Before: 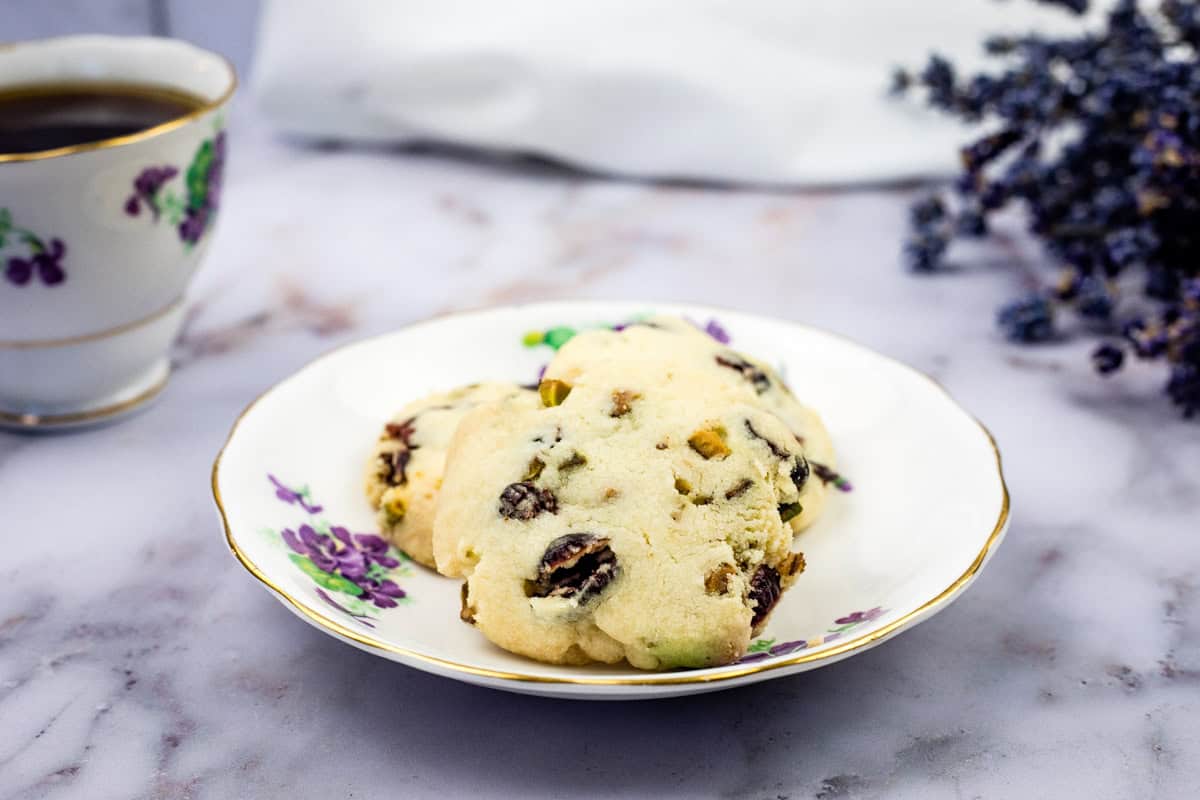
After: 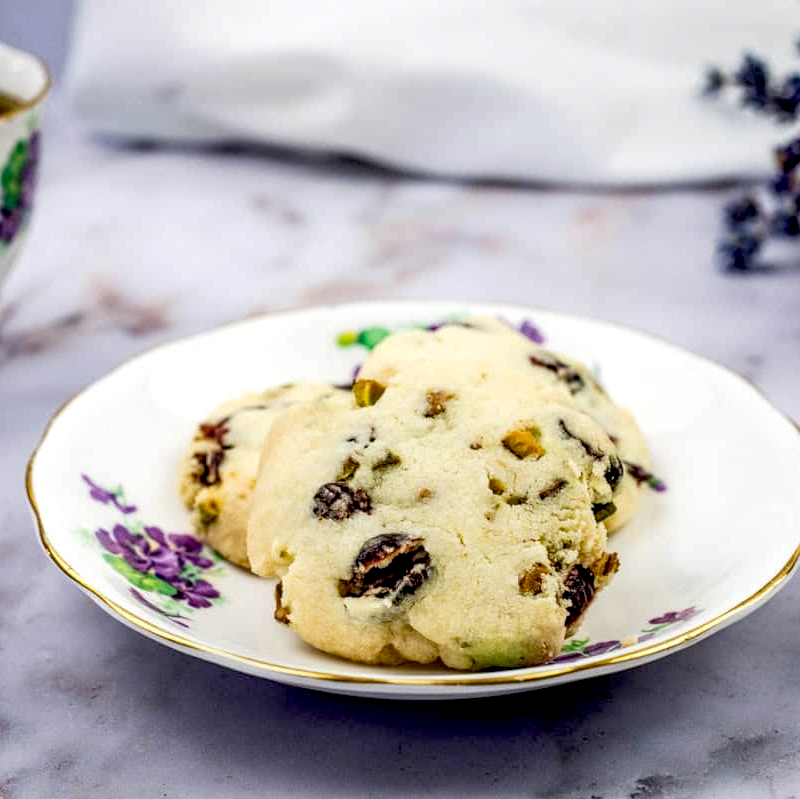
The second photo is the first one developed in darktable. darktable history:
crop and rotate: left 15.546%, right 17.787%
exposure: black level correction 0.016, exposure -0.009 EV, compensate highlight preservation false
local contrast: detail 130%
